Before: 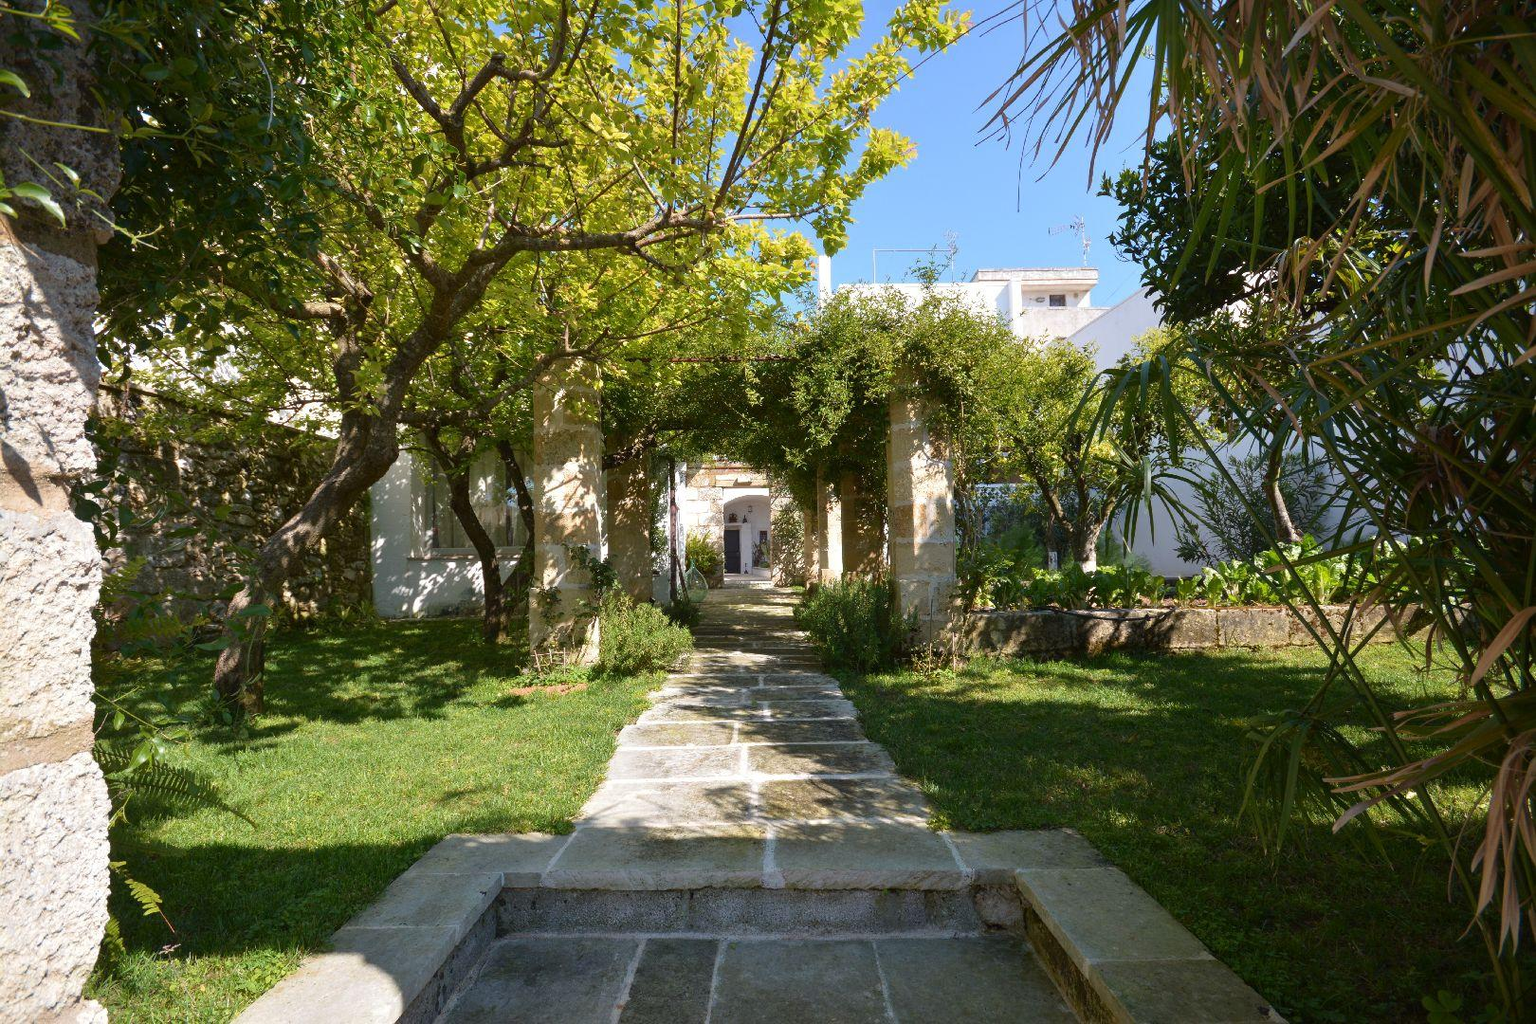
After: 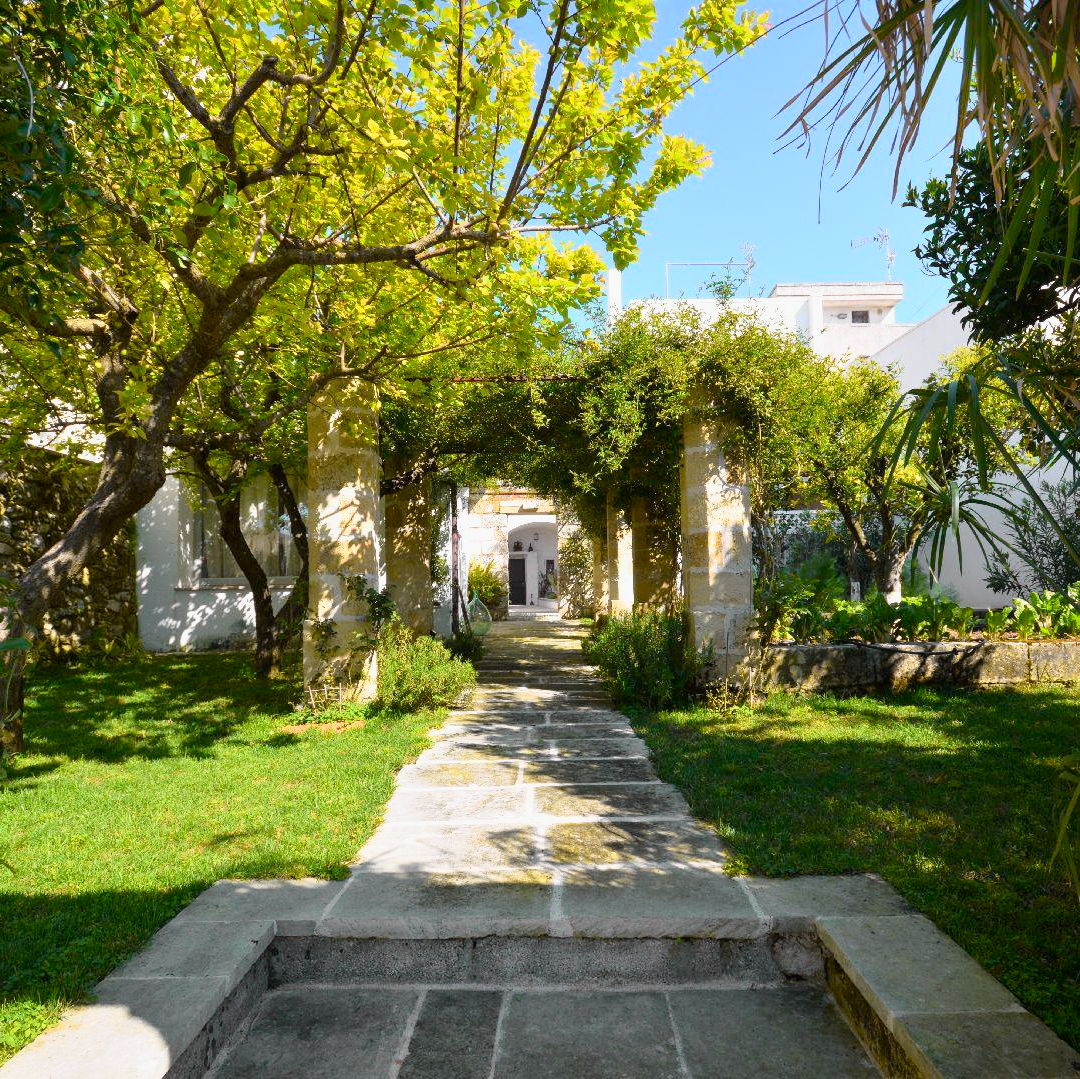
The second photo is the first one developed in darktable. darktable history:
crop and rotate: left 15.754%, right 17.579%
tone curve: curves: ch0 [(0, 0) (0.062, 0.037) (0.142, 0.138) (0.359, 0.419) (0.469, 0.544) (0.634, 0.722) (0.839, 0.909) (0.998, 0.978)]; ch1 [(0, 0) (0.437, 0.408) (0.472, 0.47) (0.502, 0.503) (0.527, 0.523) (0.559, 0.573) (0.608, 0.665) (0.669, 0.748) (0.859, 0.899) (1, 1)]; ch2 [(0, 0) (0.33, 0.301) (0.421, 0.443) (0.473, 0.498) (0.502, 0.5) (0.535, 0.531) (0.575, 0.603) (0.608, 0.667) (1, 1)], color space Lab, independent channels, preserve colors none
